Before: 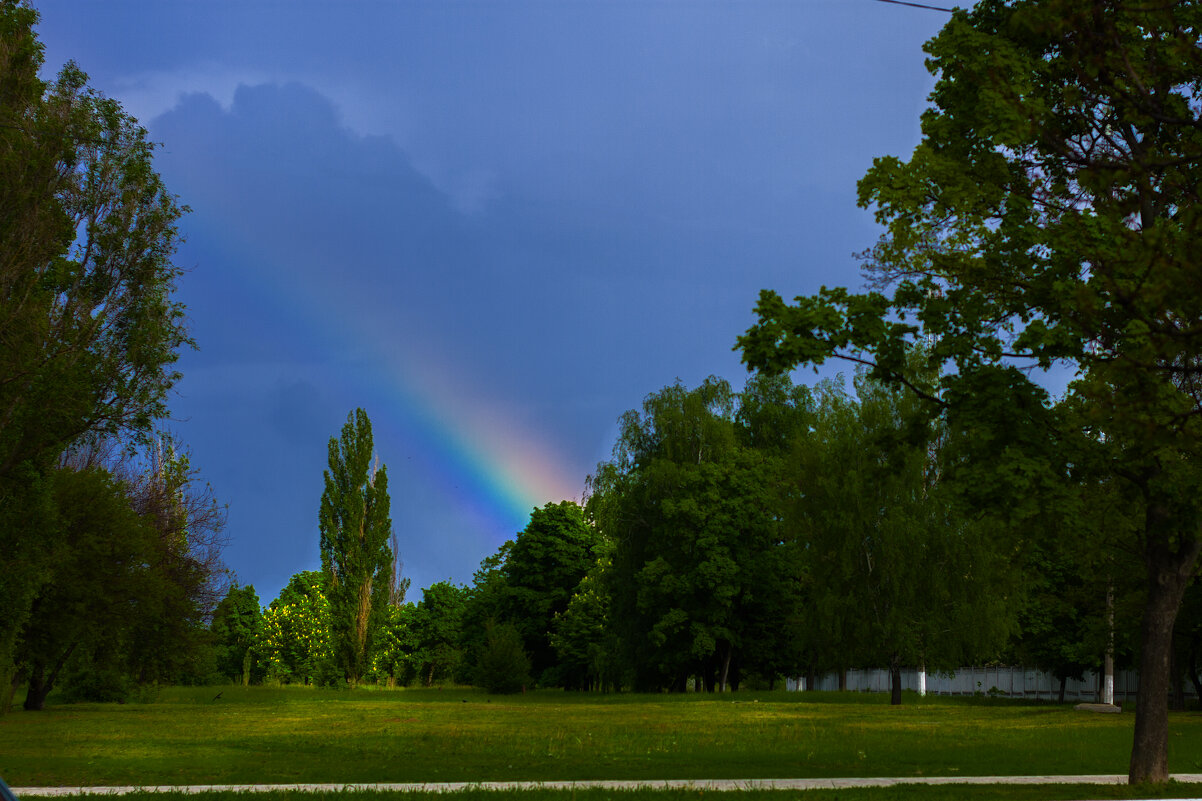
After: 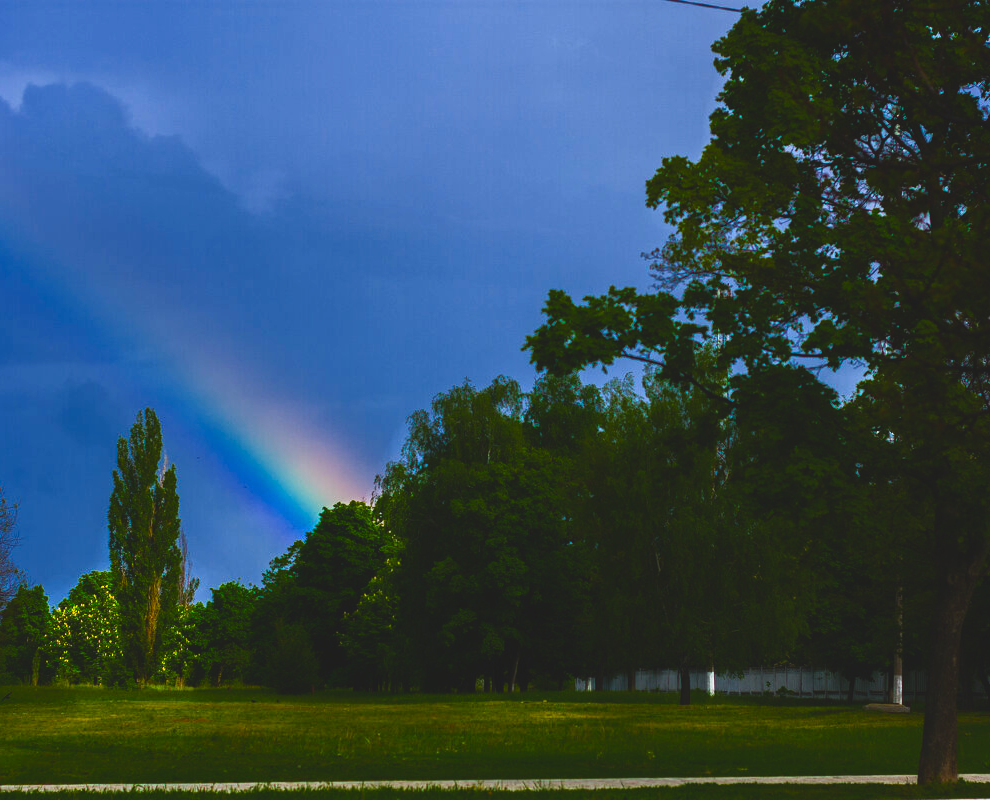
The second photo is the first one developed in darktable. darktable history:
color balance rgb: perceptual saturation grading › global saturation 20%, perceptual saturation grading › highlights 2.68%, perceptual saturation grading › shadows 50%
exposure: black level correction -0.025, exposure -0.117 EV, compensate highlight preservation false
contrast brightness saturation: contrast 0.22
crop: left 17.582%, bottom 0.031%
